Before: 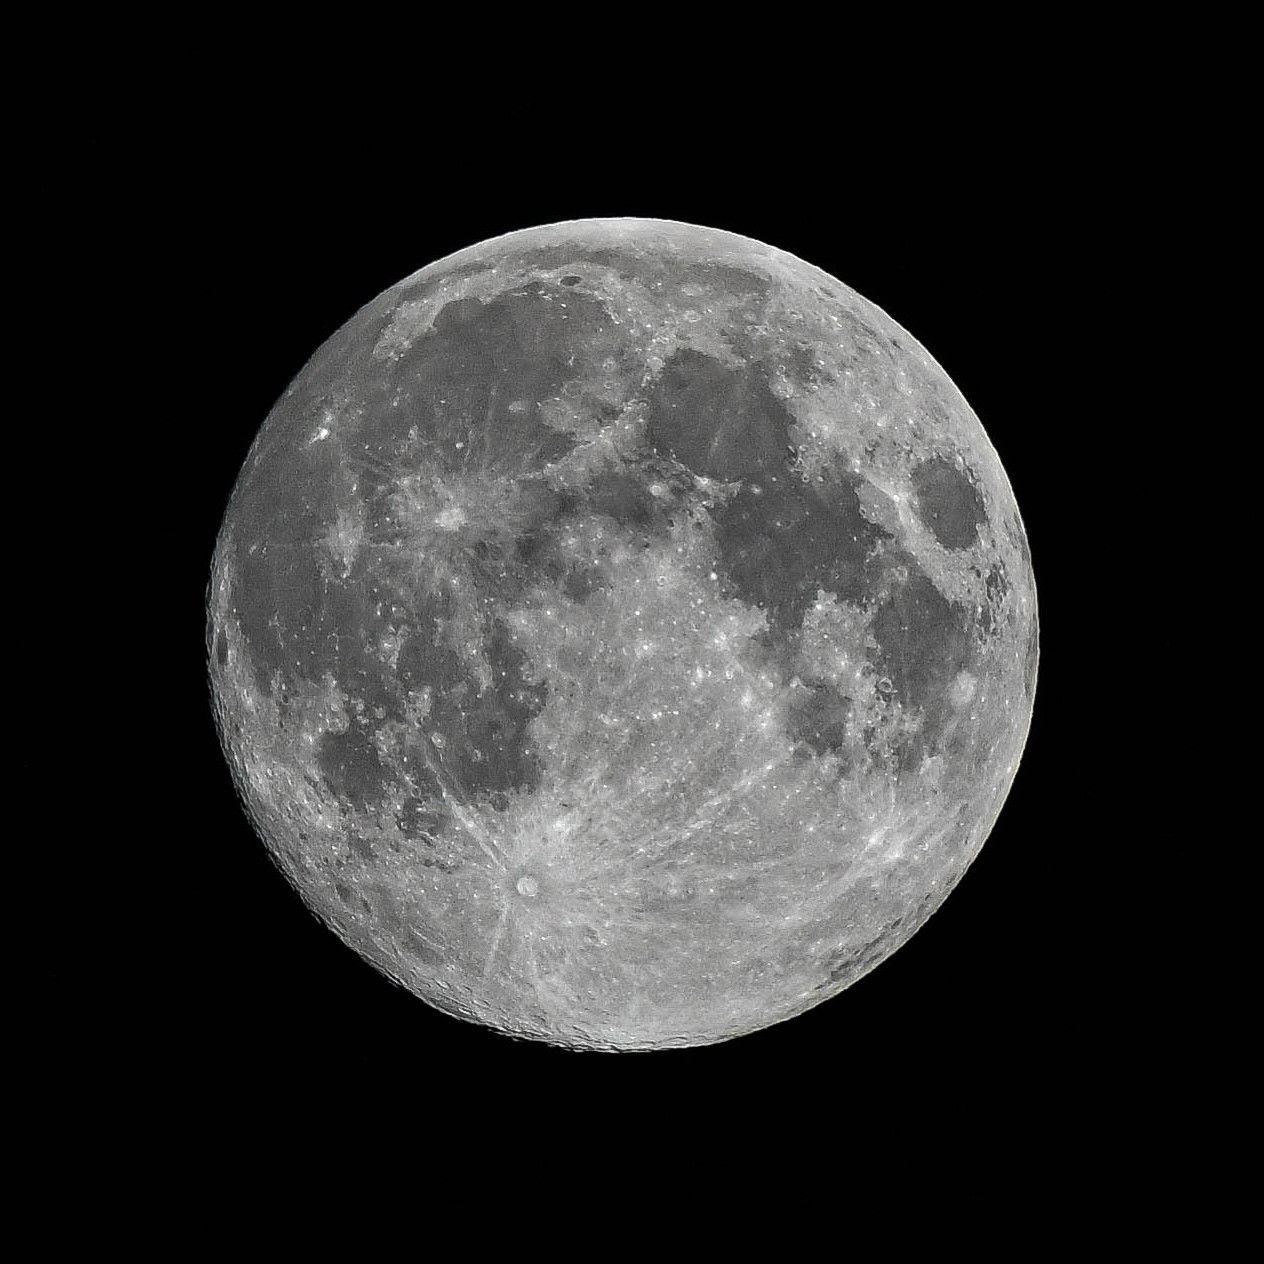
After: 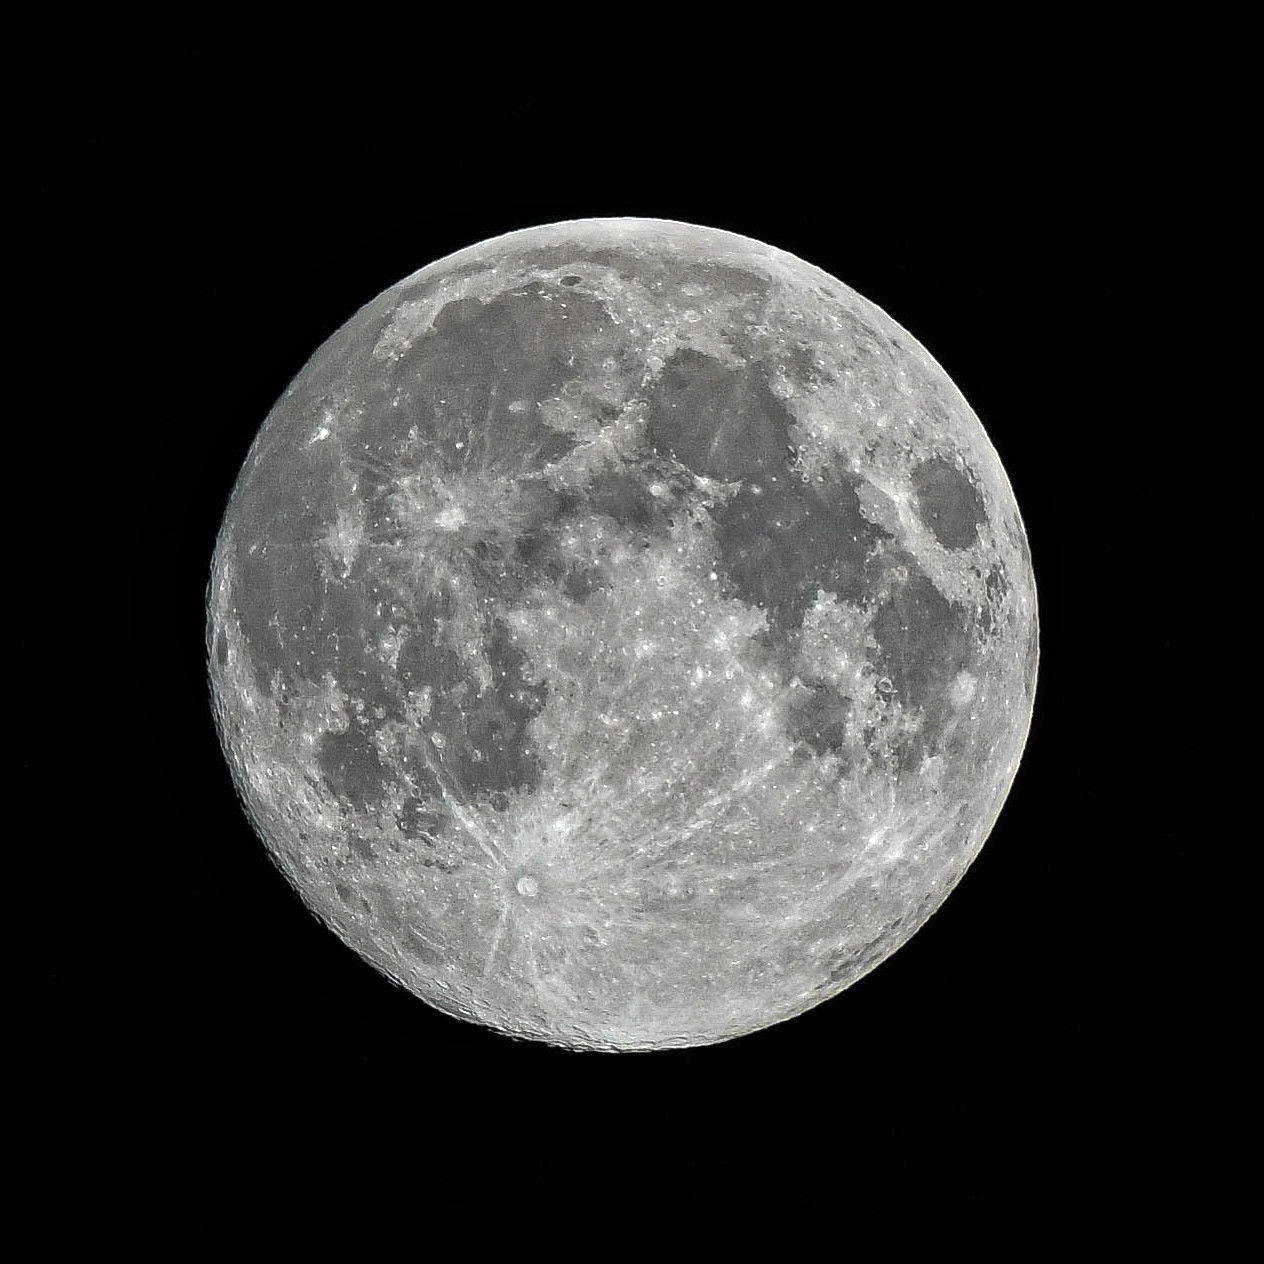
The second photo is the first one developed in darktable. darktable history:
tone equalizer: -8 EV 1 EV, -7 EV 1 EV, -6 EV 1 EV, -5 EV 1 EV, -4 EV 1 EV, -3 EV 0.75 EV, -2 EV 0.5 EV, -1 EV 0.25 EV
local contrast: mode bilateral grid, contrast 20, coarseness 50, detail 120%, midtone range 0.2
